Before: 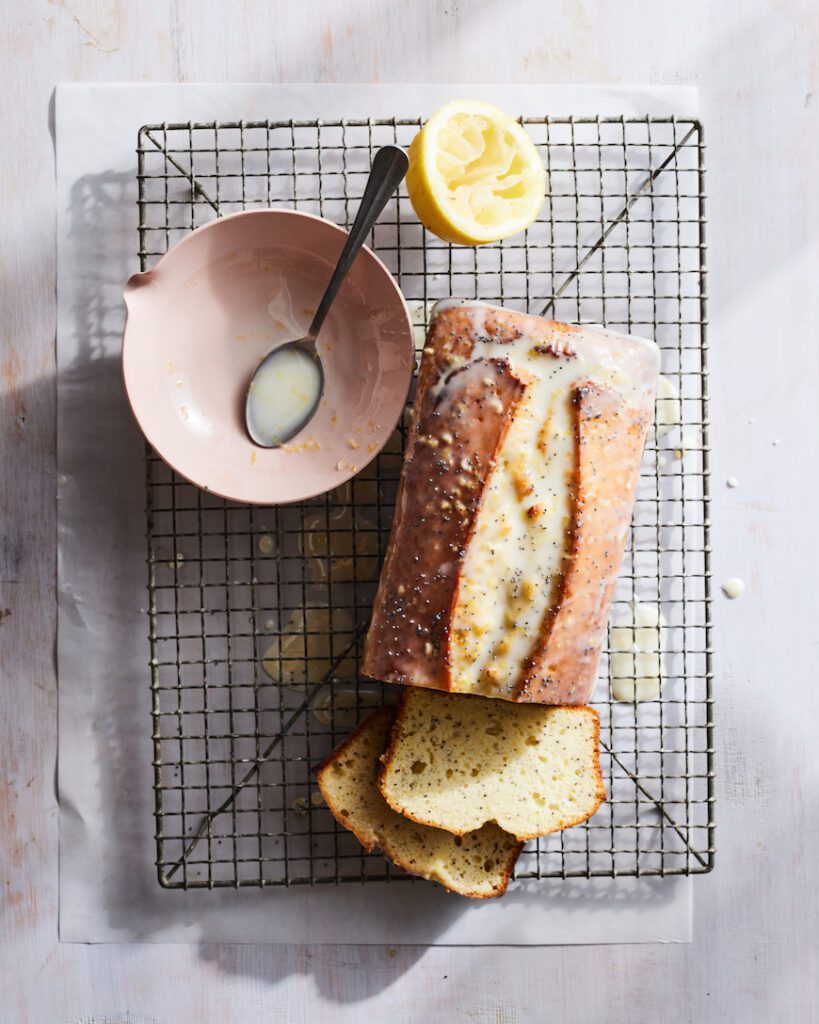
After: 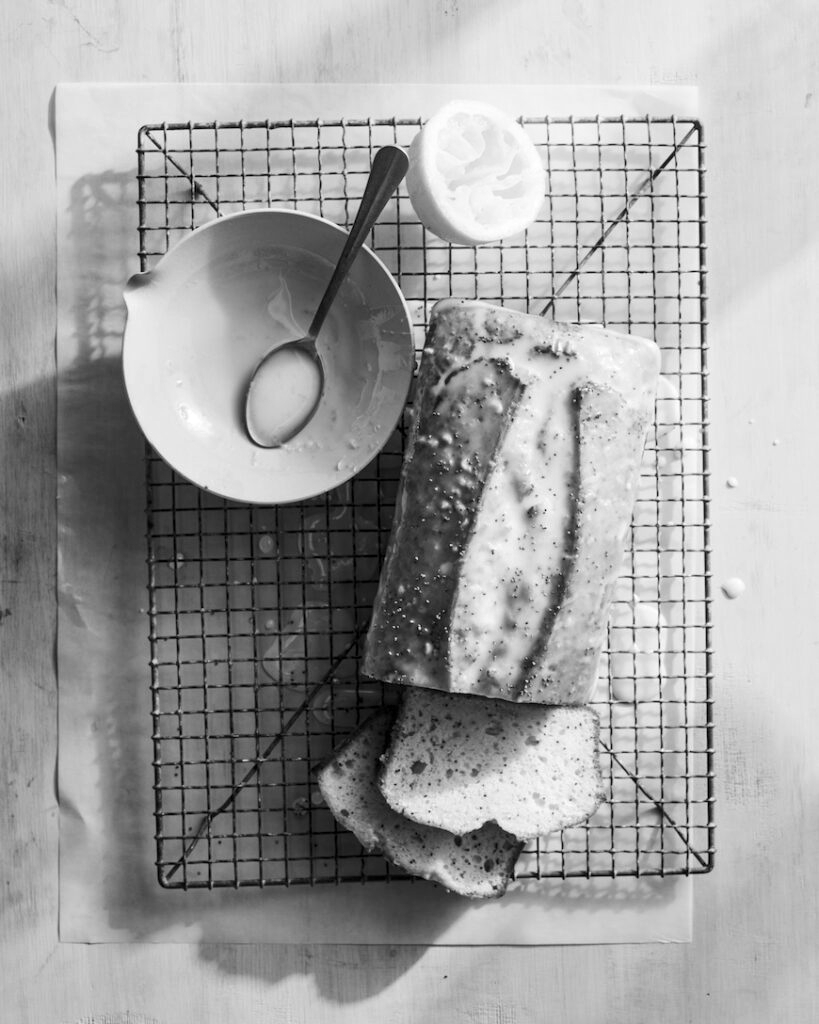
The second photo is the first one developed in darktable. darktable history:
bloom: size 9%, threshold 100%, strength 7%
monochrome: a -4.13, b 5.16, size 1
local contrast: highlights 100%, shadows 100%, detail 120%, midtone range 0.2
color correction: highlights a* -9.35, highlights b* -23.15
